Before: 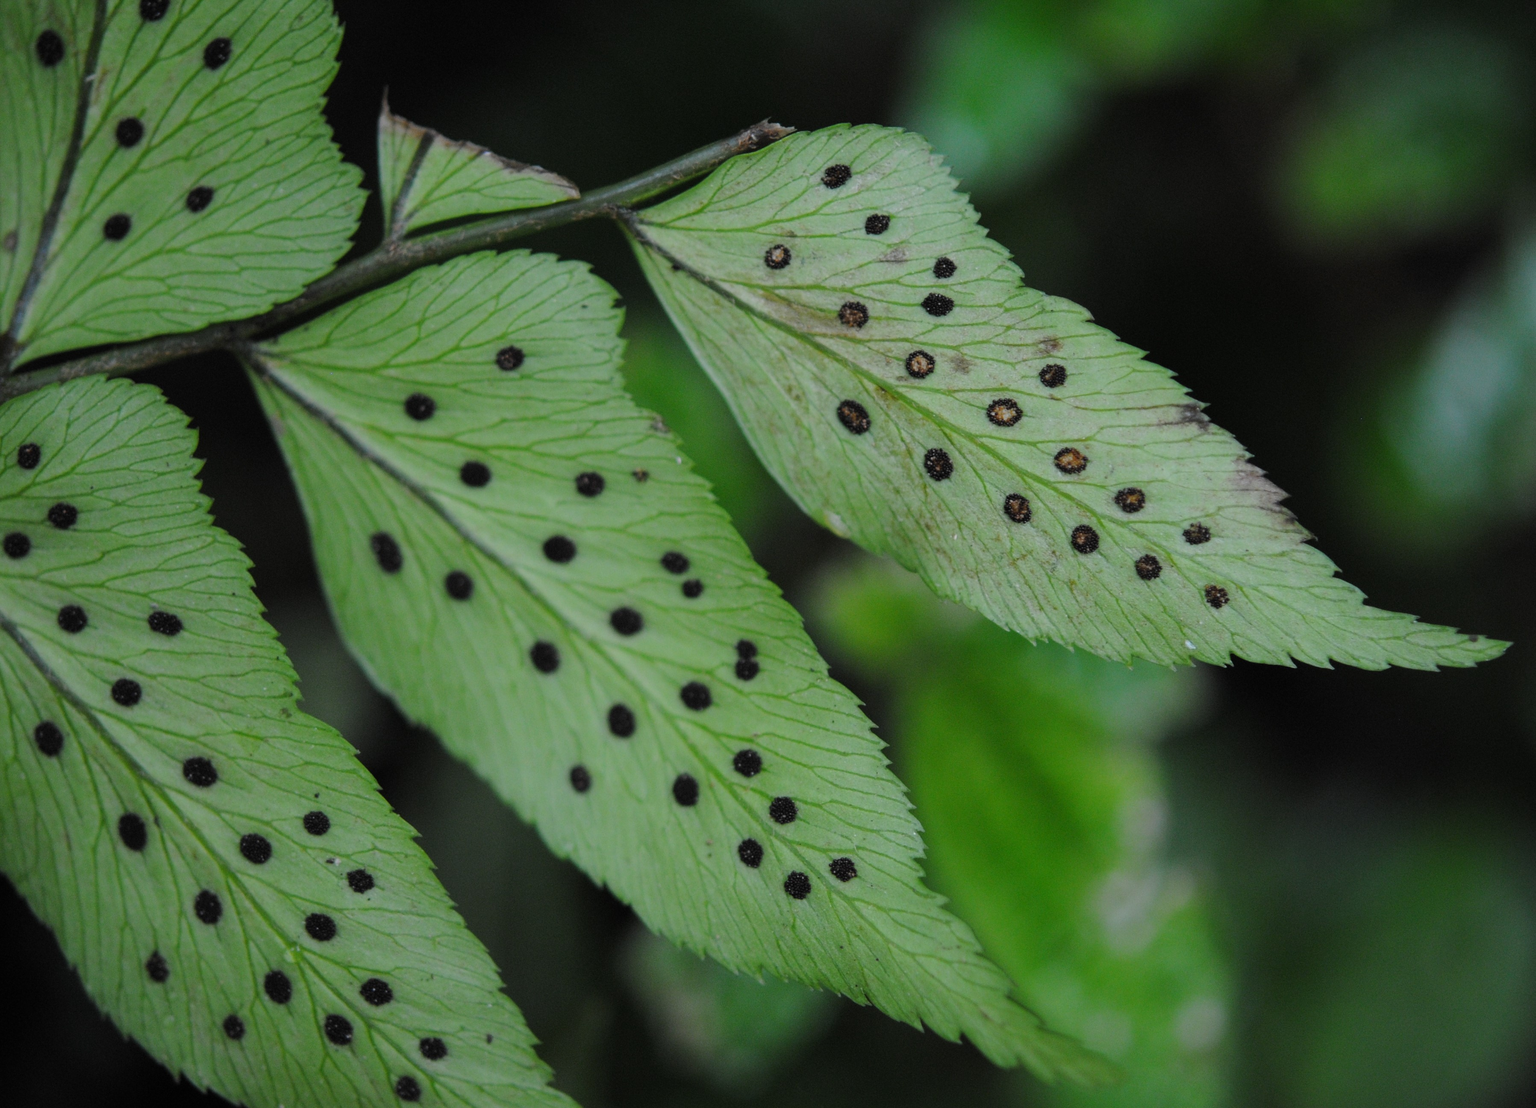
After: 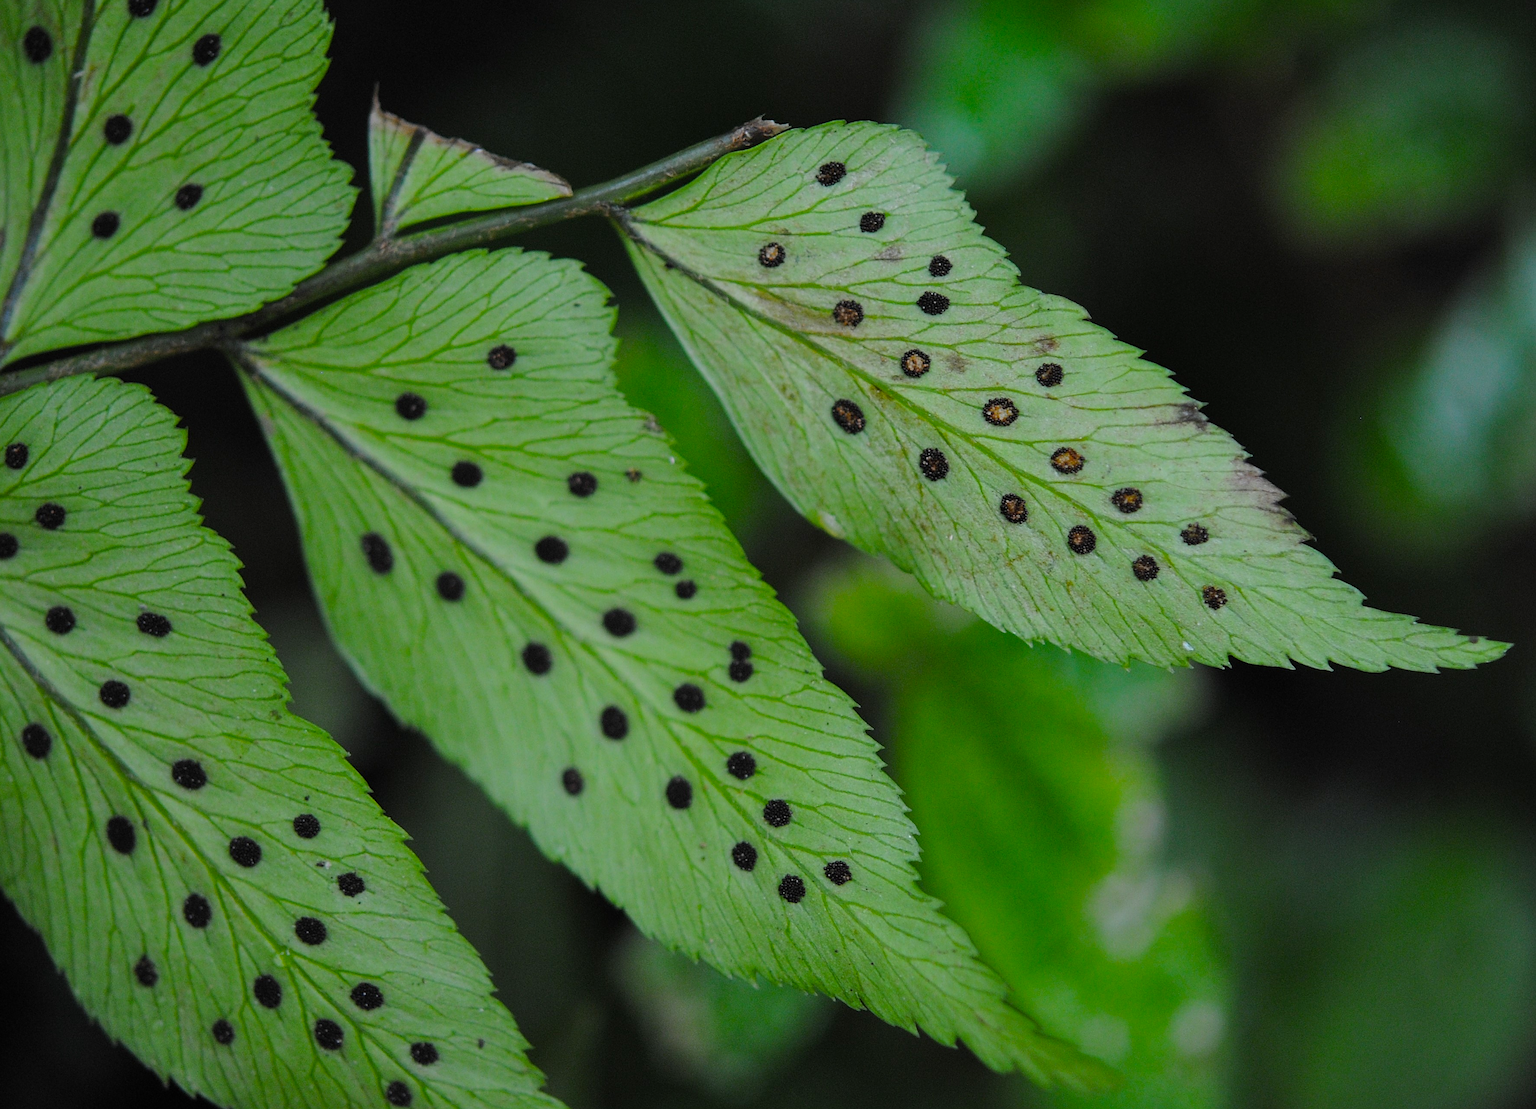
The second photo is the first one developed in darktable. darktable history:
color balance rgb: perceptual saturation grading › global saturation 30.966%
sharpen: on, module defaults
crop and rotate: left 0.849%, top 0.397%, bottom 0.316%
shadows and highlights: shadows 25.91, highlights -48.12, highlights color adjustment 74.08%, soften with gaussian
